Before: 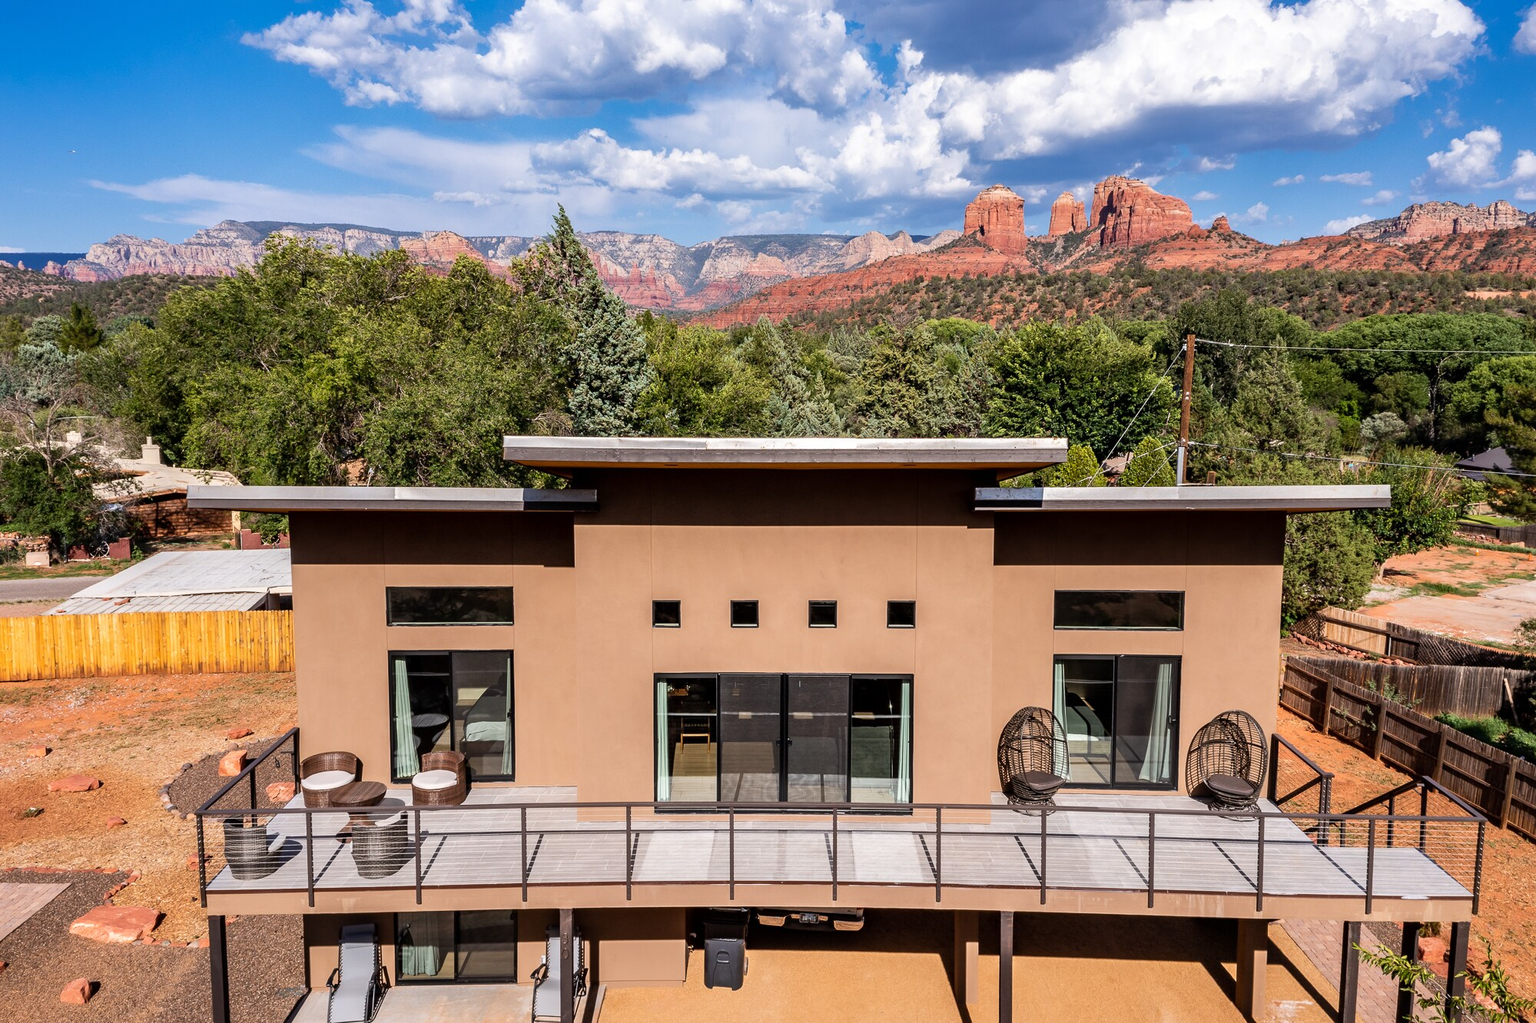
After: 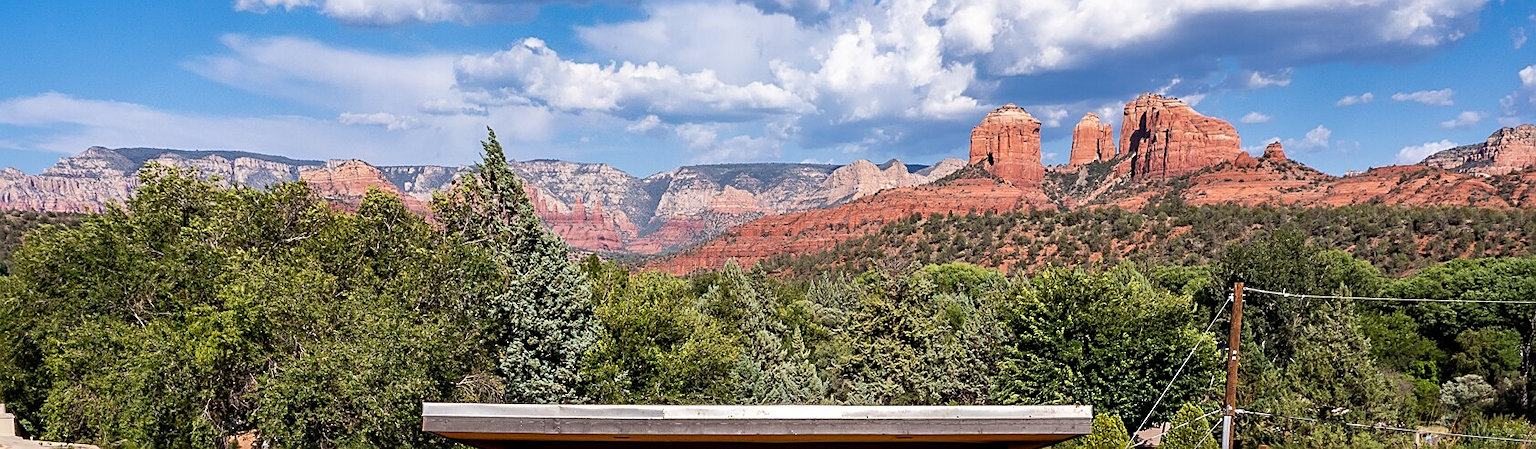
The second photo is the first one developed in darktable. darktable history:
crop and rotate: left 9.629%, top 9.516%, right 6.086%, bottom 53.465%
sharpen: on, module defaults
